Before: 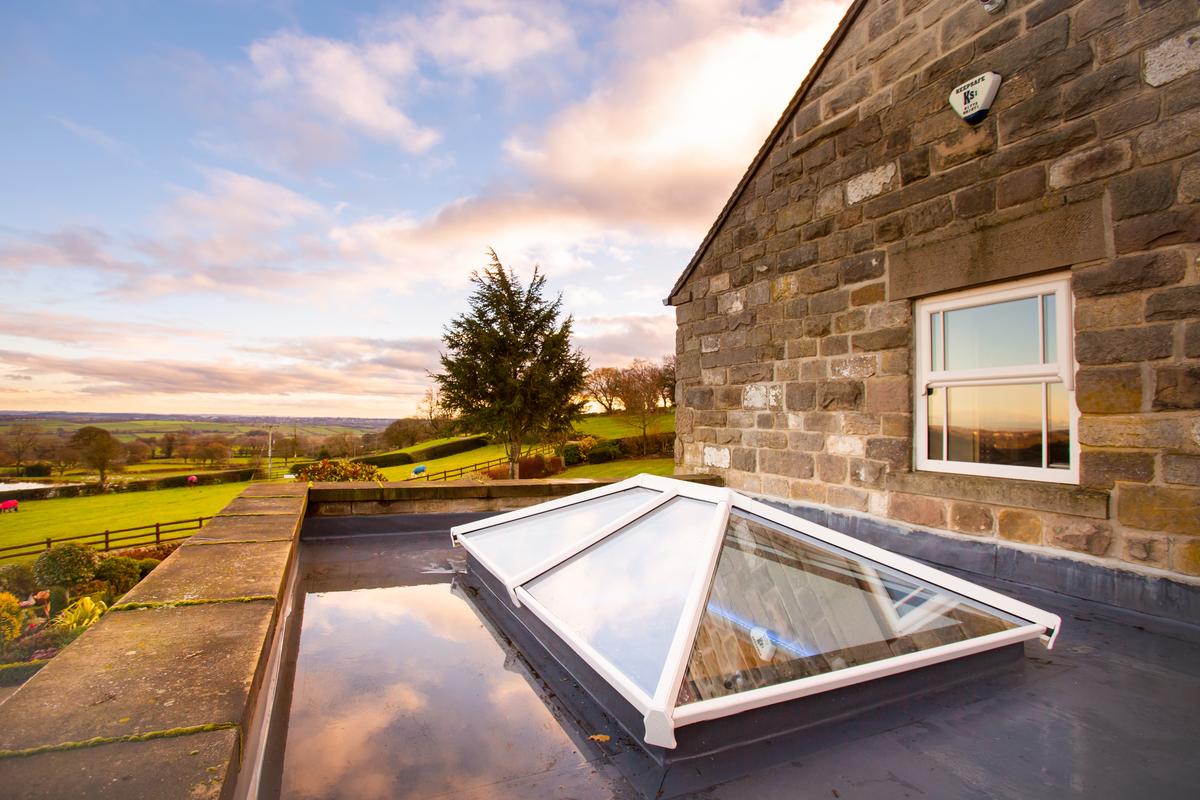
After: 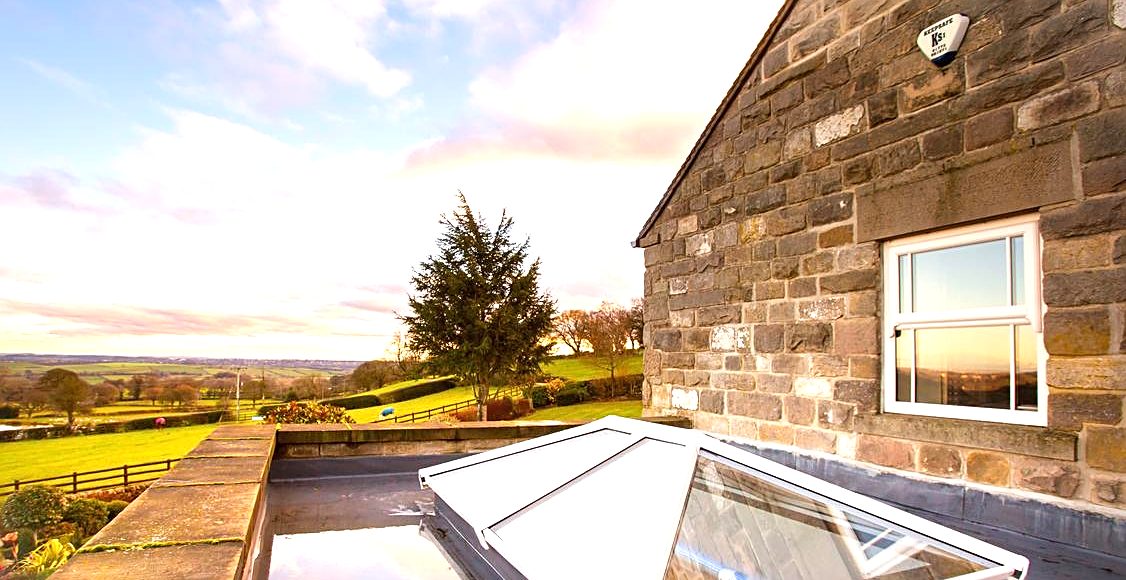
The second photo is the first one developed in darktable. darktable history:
sharpen: on, module defaults
exposure: black level correction 0, exposure 0.7 EV, compensate exposure bias true, compensate highlight preservation false
crop: left 2.737%, top 7.287%, right 3.421%, bottom 20.179%
